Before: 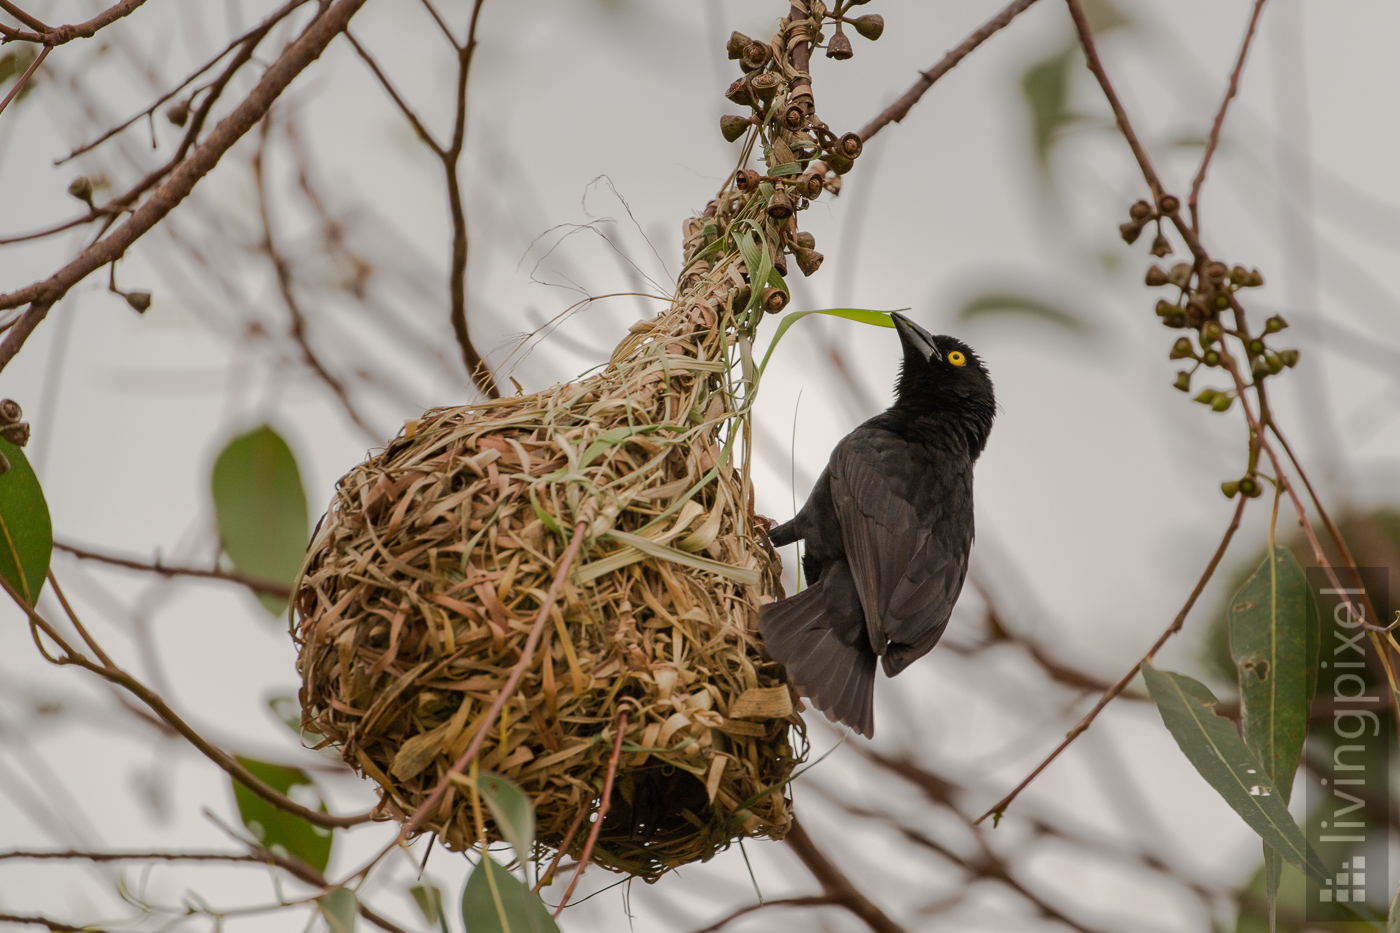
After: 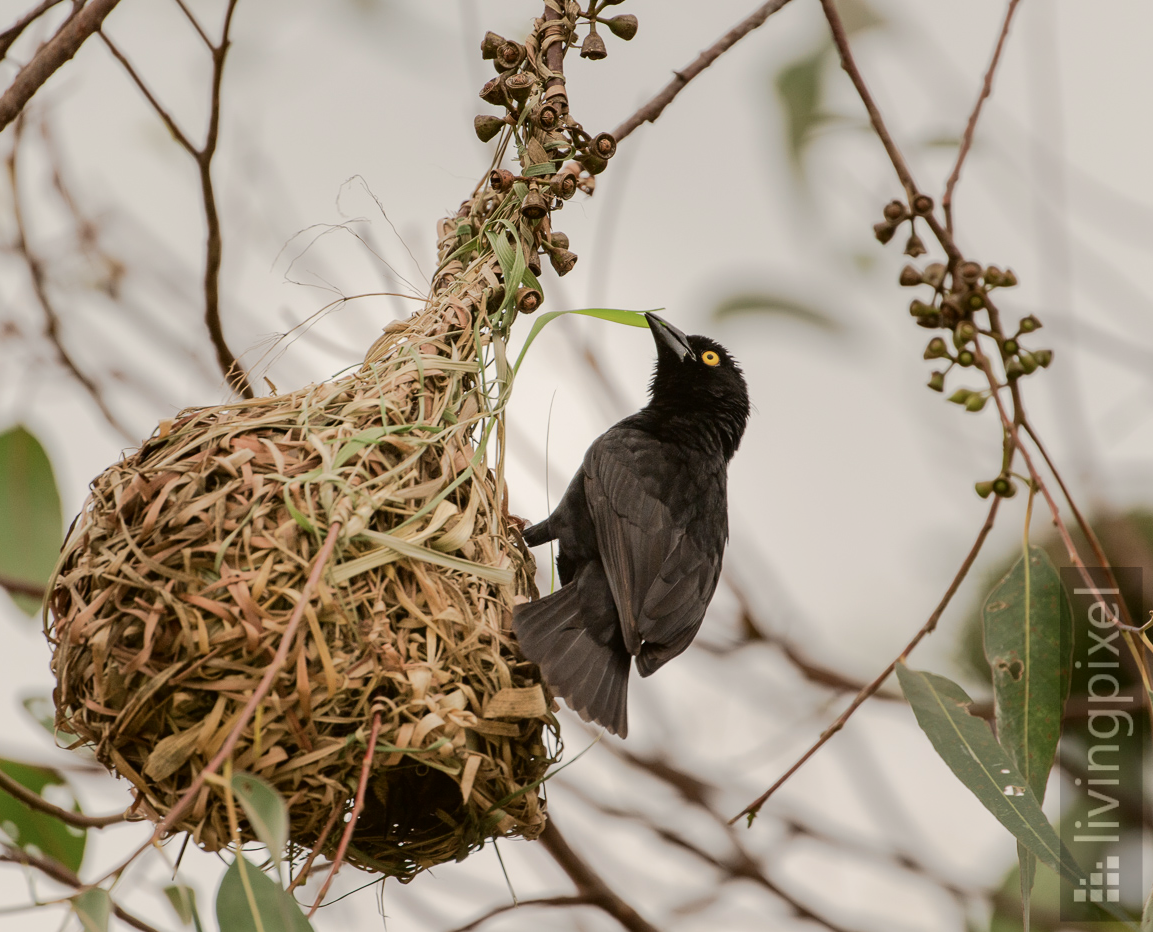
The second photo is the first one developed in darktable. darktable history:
tone curve: curves: ch0 [(0, 0.01) (0.052, 0.045) (0.136, 0.133) (0.29, 0.332) (0.453, 0.531) (0.676, 0.751) (0.89, 0.919) (1, 1)]; ch1 [(0, 0) (0.094, 0.081) (0.285, 0.299) (0.385, 0.403) (0.447, 0.429) (0.495, 0.496) (0.544, 0.552) (0.589, 0.612) (0.722, 0.728) (1, 1)]; ch2 [(0, 0) (0.257, 0.217) (0.43, 0.421) (0.498, 0.507) (0.531, 0.544) (0.56, 0.579) (0.625, 0.642) (1, 1)], color space Lab, independent channels, preserve colors none
contrast brightness saturation: saturation -0.17
exposure: exposure -0.04 EV, compensate highlight preservation false
crop: left 17.582%, bottom 0.031%
